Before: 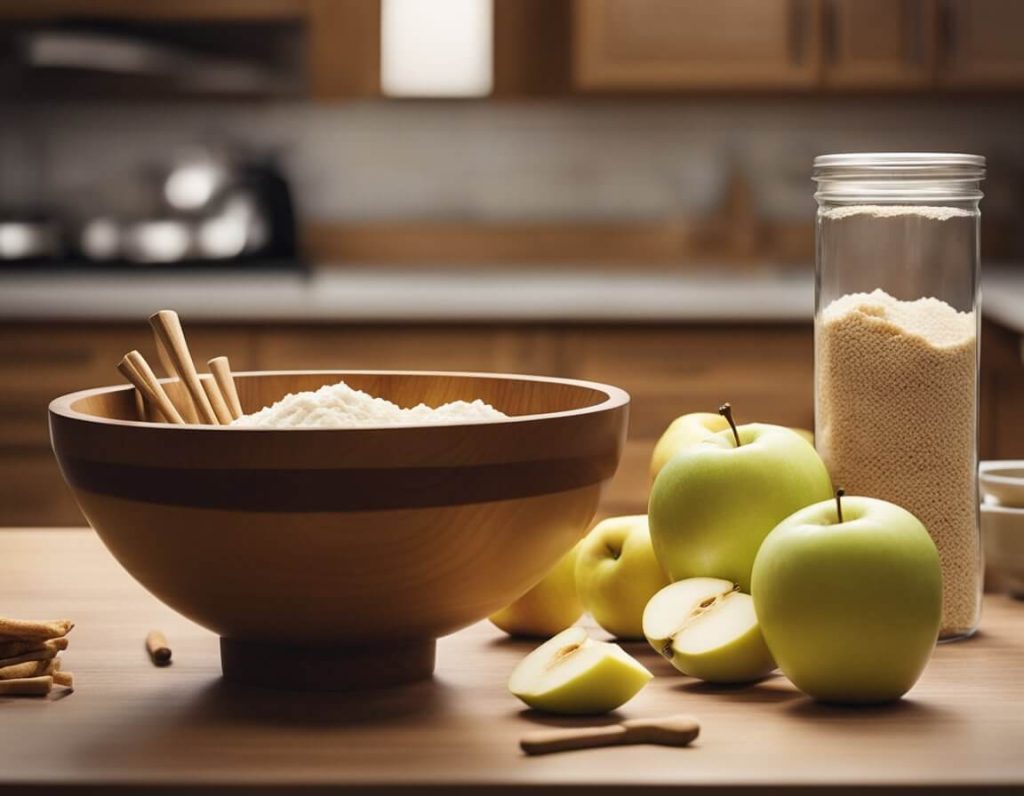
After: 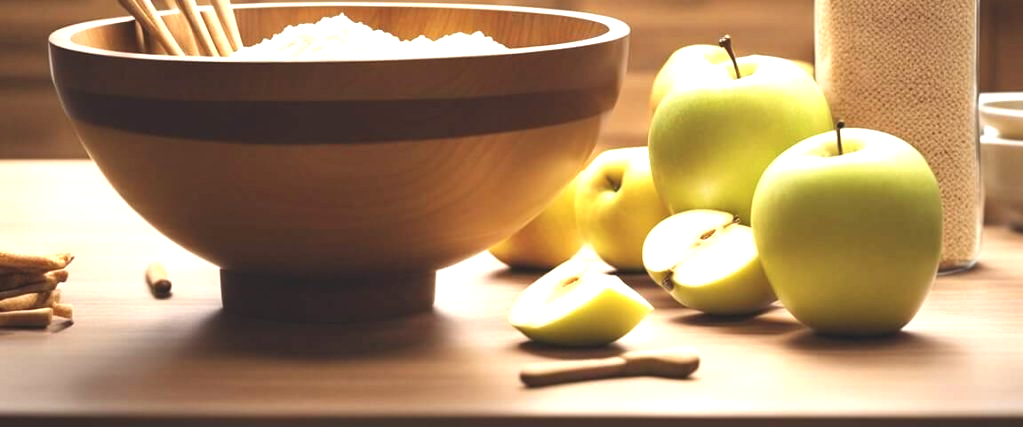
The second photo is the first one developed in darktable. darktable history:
crop and rotate: top 46.237%
exposure: black level correction -0.005, exposure 1 EV, compensate highlight preservation false
